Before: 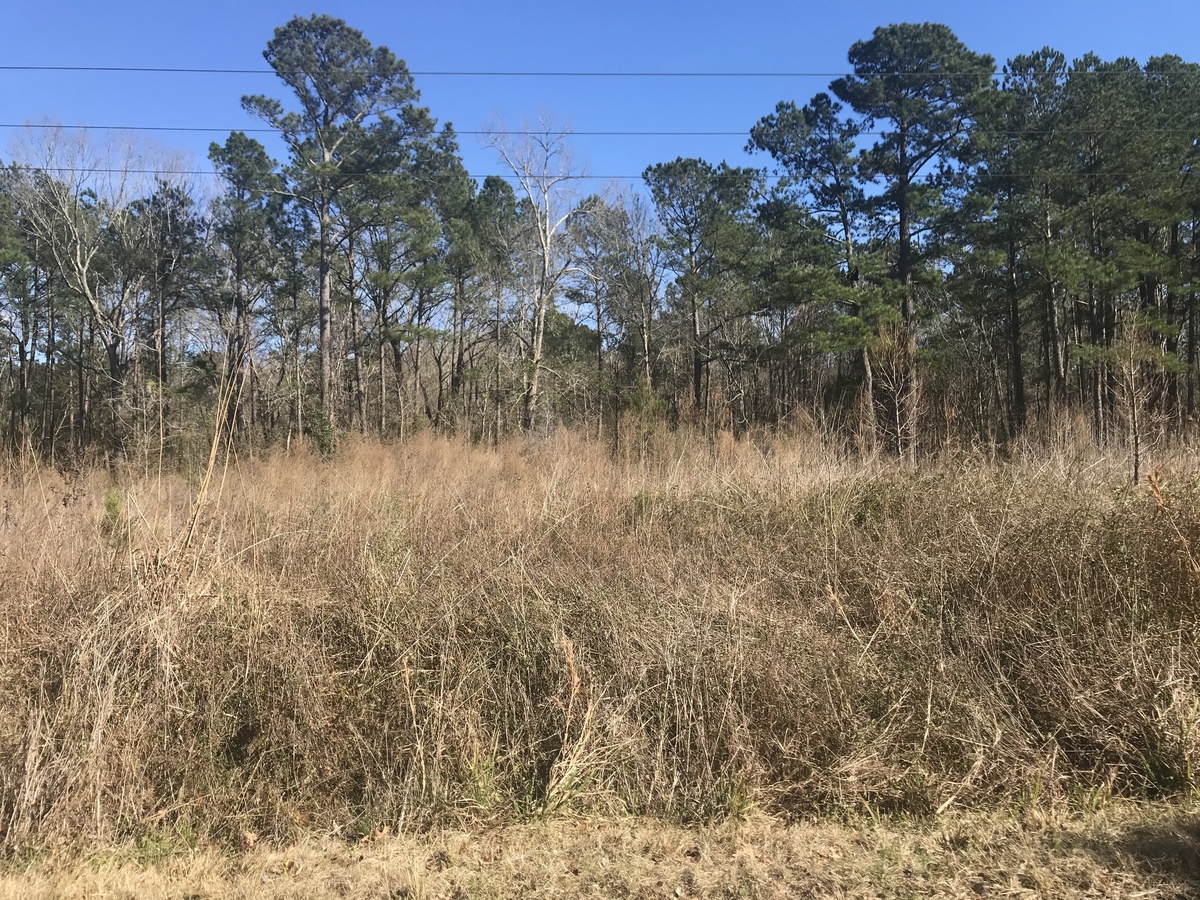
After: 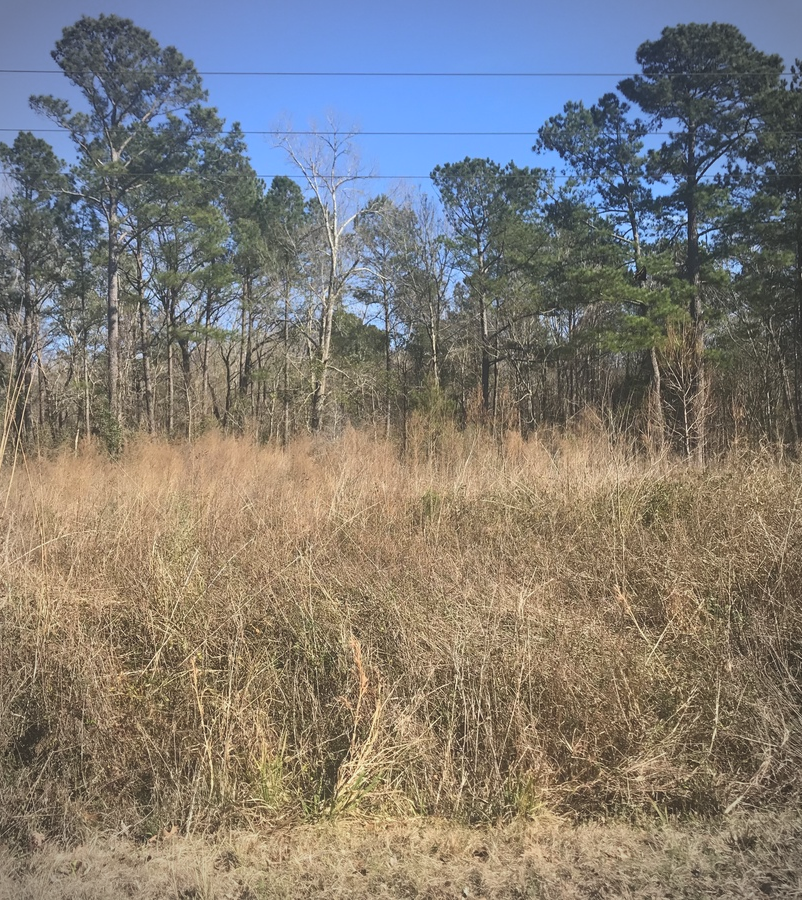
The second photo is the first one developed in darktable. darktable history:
vignetting: on, module defaults
exposure: black level correction -0.005, exposure 0.054 EV, compensate highlight preservation false
contrast brightness saturation: contrast -0.1, brightness 0.05, saturation 0.08
crop and rotate: left 17.732%, right 15.423%
